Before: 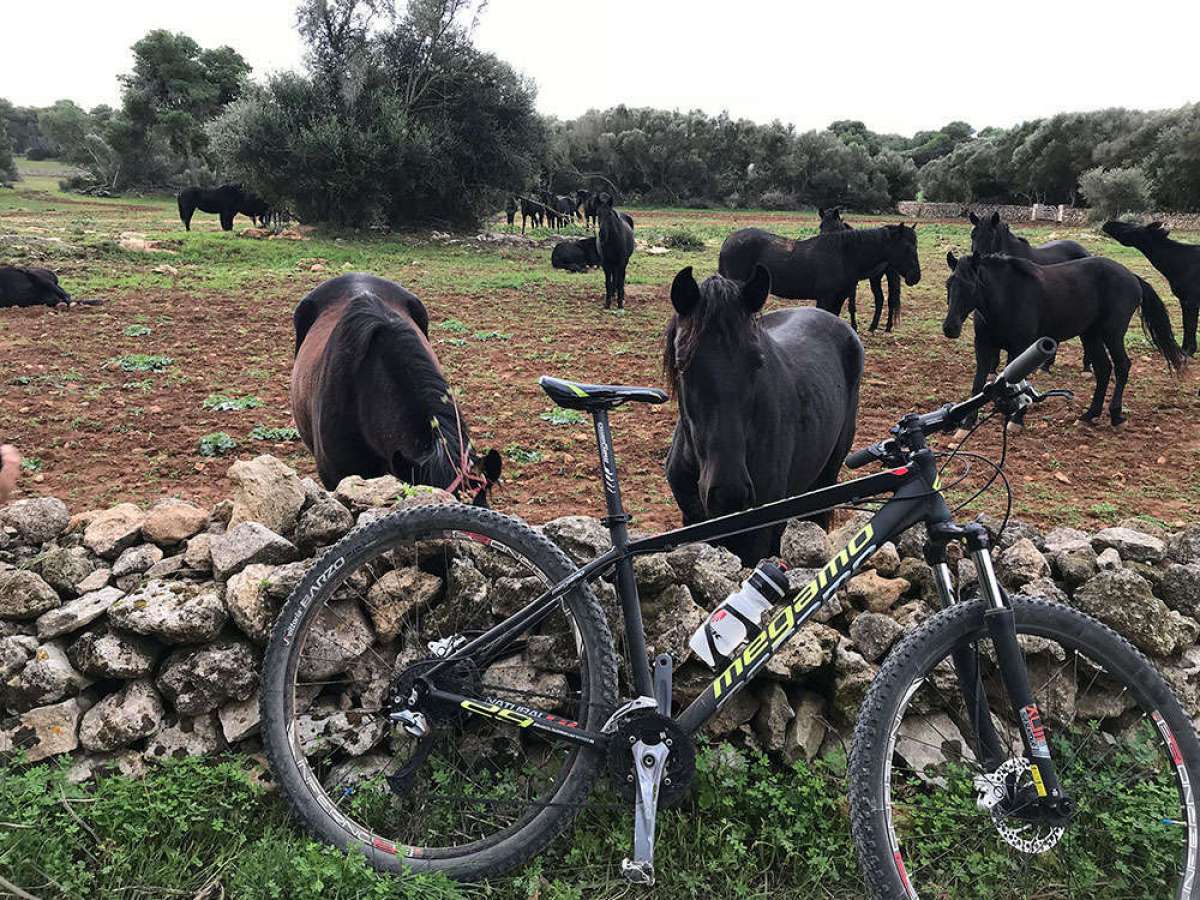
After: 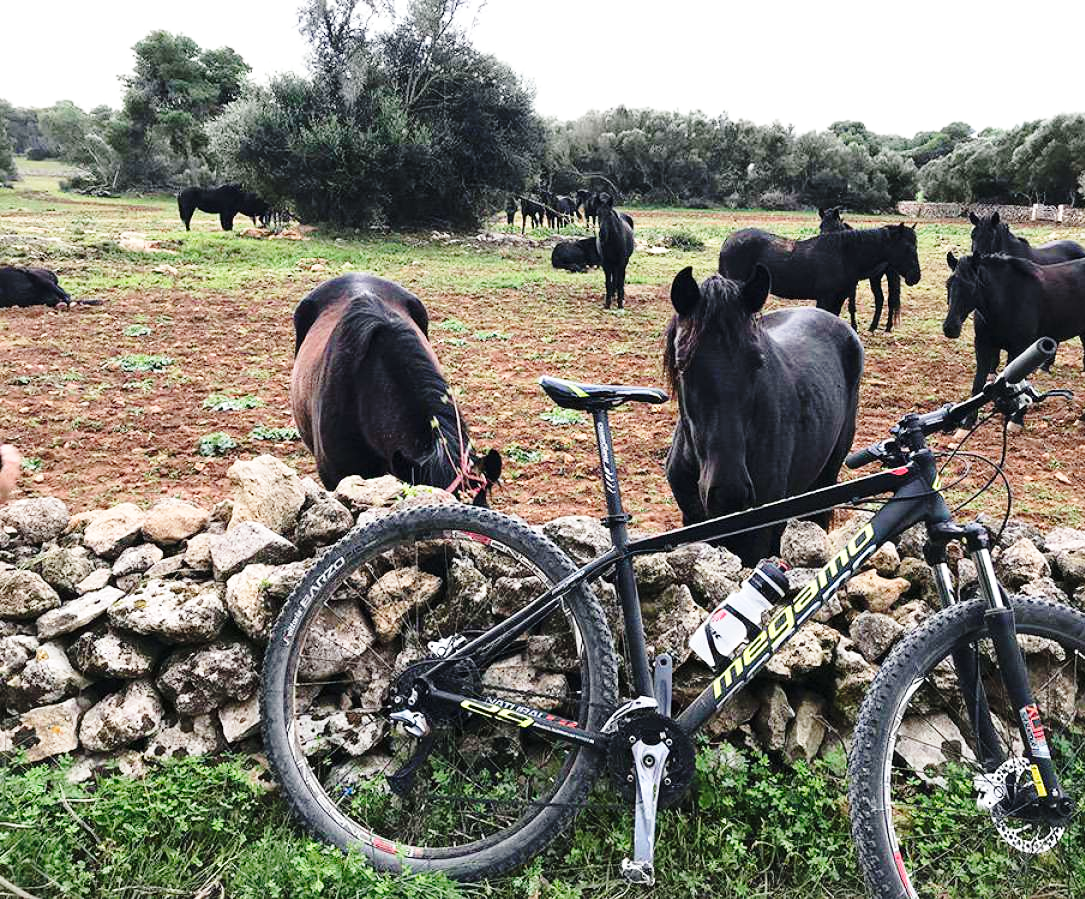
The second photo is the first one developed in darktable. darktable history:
crop: right 9.509%, bottom 0.031%
base curve: curves: ch0 [(0, 0) (0.028, 0.03) (0.121, 0.232) (0.46, 0.748) (0.859, 0.968) (1, 1)], preserve colors none
exposure: exposure 0.131 EV, compensate highlight preservation false
